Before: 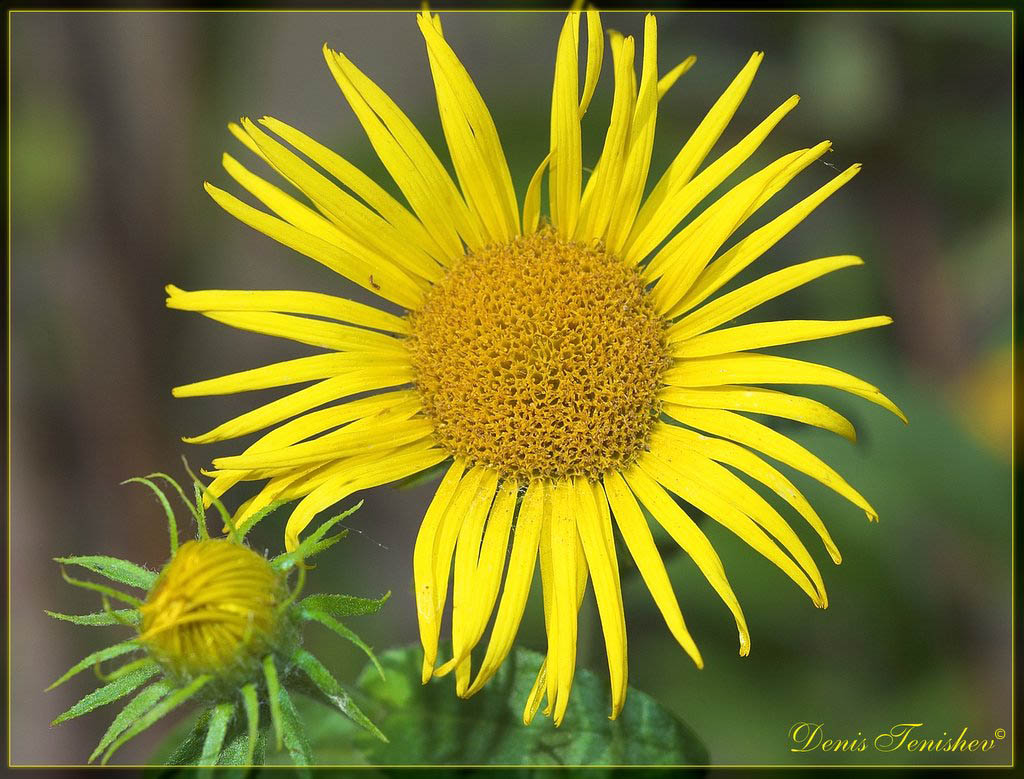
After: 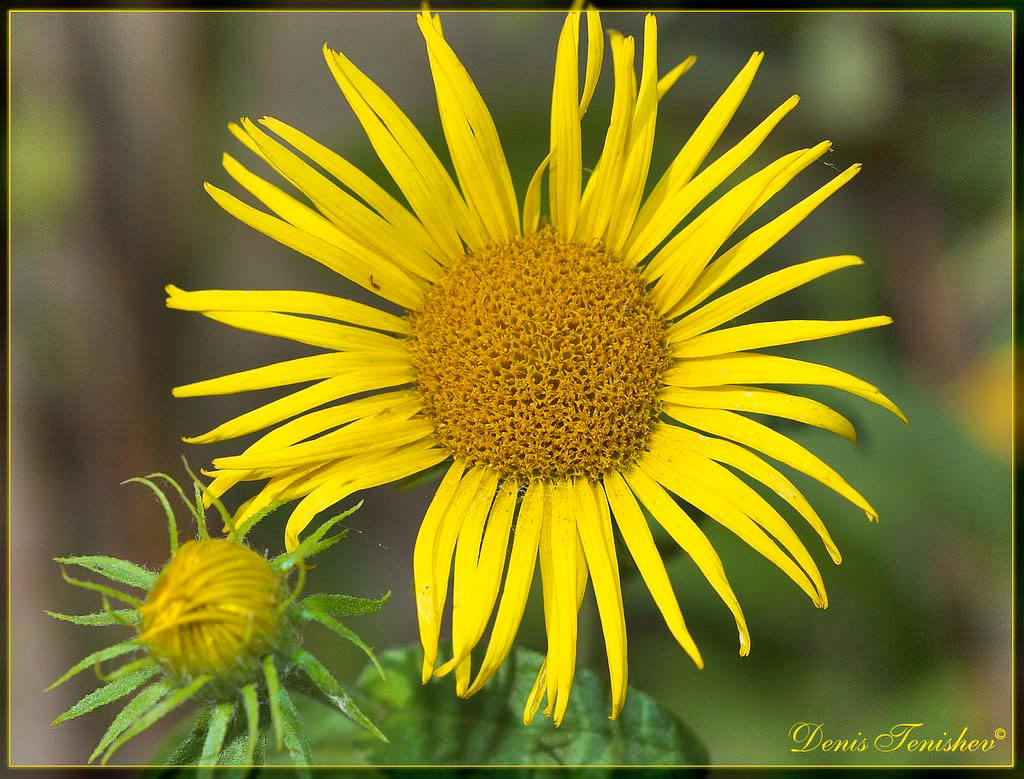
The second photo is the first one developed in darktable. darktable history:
shadows and highlights: white point adjustment 0.087, highlights -69, highlights color adjustment 49.65%, soften with gaussian
